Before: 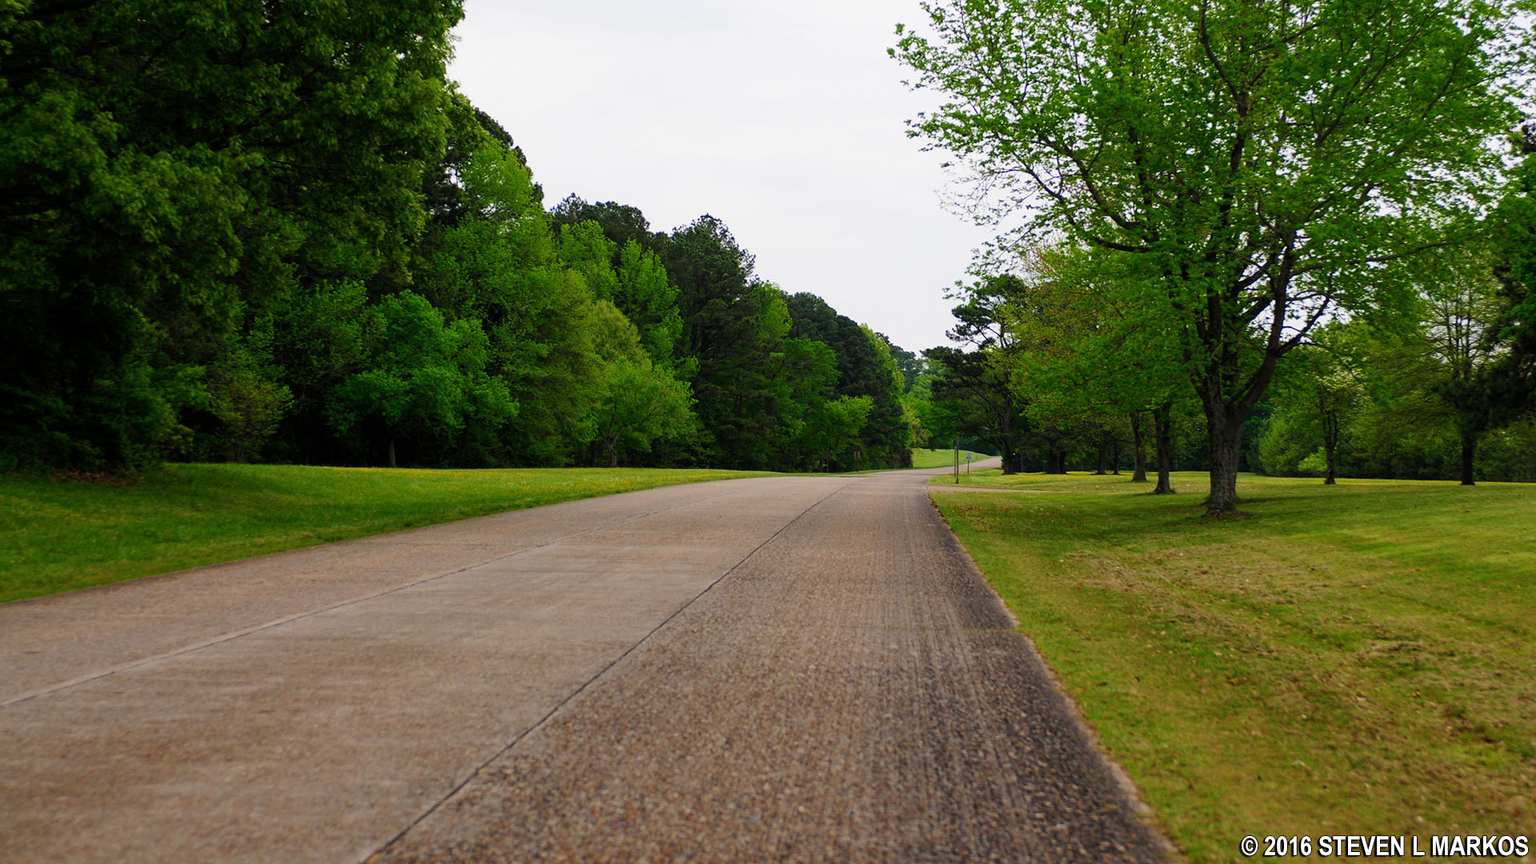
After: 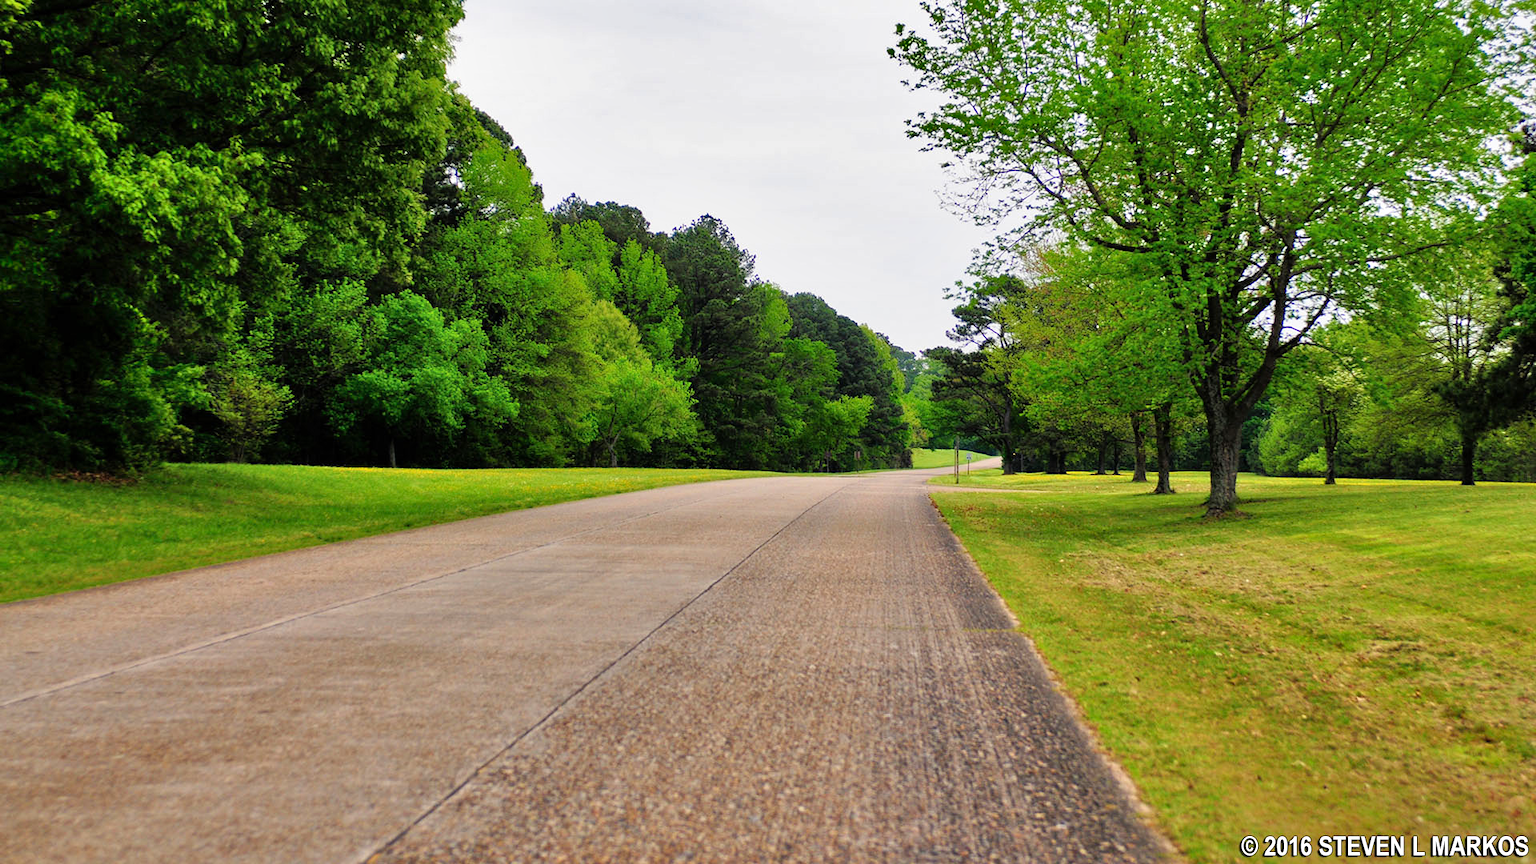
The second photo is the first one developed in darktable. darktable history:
tone equalizer: -7 EV 0.16 EV, -6 EV 0.601 EV, -5 EV 1.16 EV, -4 EV 1.29 EV, -3 EV 1.17 EV, -2 EV 0.6 EV, -1 EV 0.15 EV, mask exposure compensation -0.499 EV
shadows and highlights: low approximation 0.01, soften with gaussian
